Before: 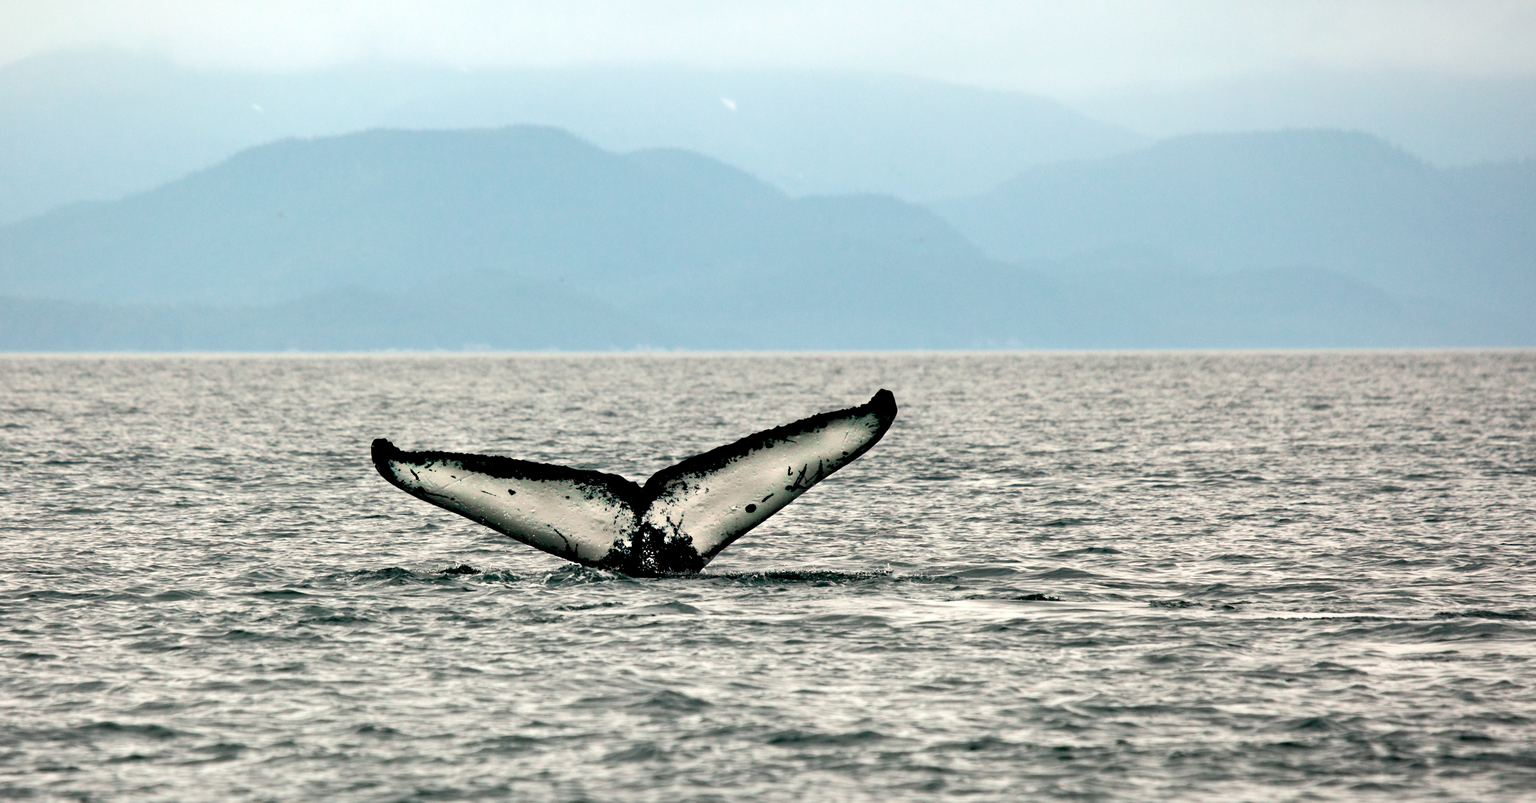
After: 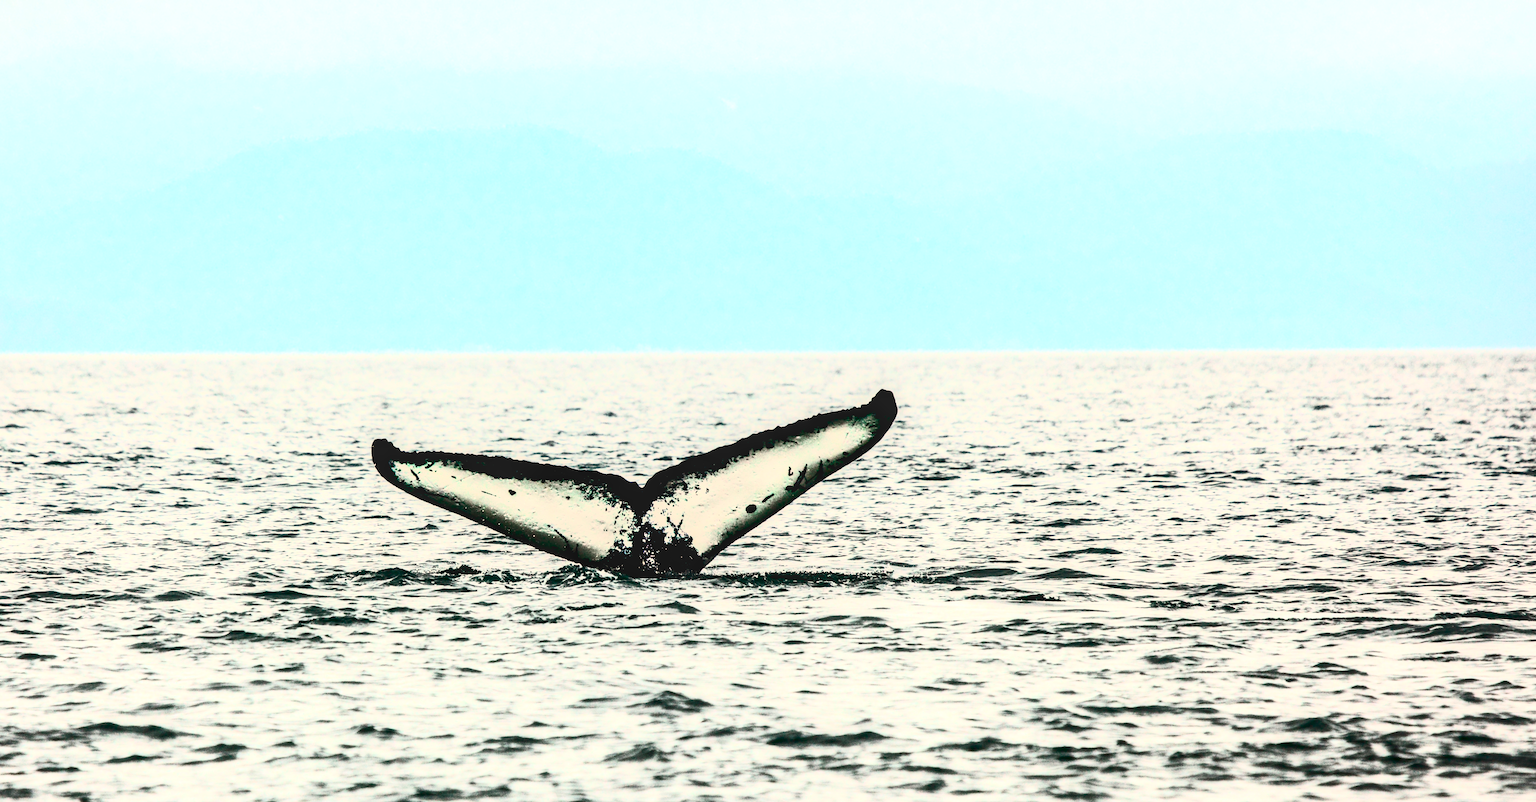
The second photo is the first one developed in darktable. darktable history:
bloom: size 3%, threshold 100%, strength 0%
color balance rgb: linear chroma grading › global chroma 15%, perceptual saturation grading › global saturation 30%
contrast brightness saturation: contrast 0.93, brightness 0.2
local contrast: on, module defaults
